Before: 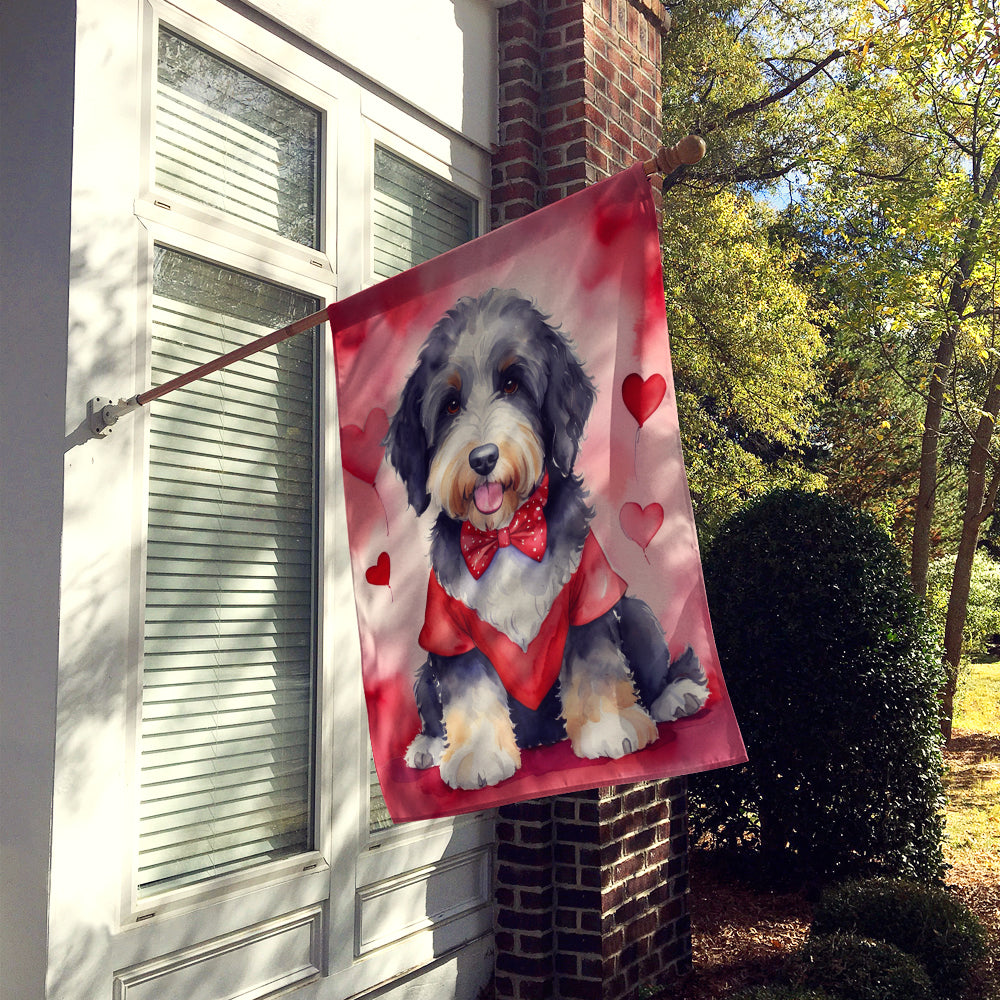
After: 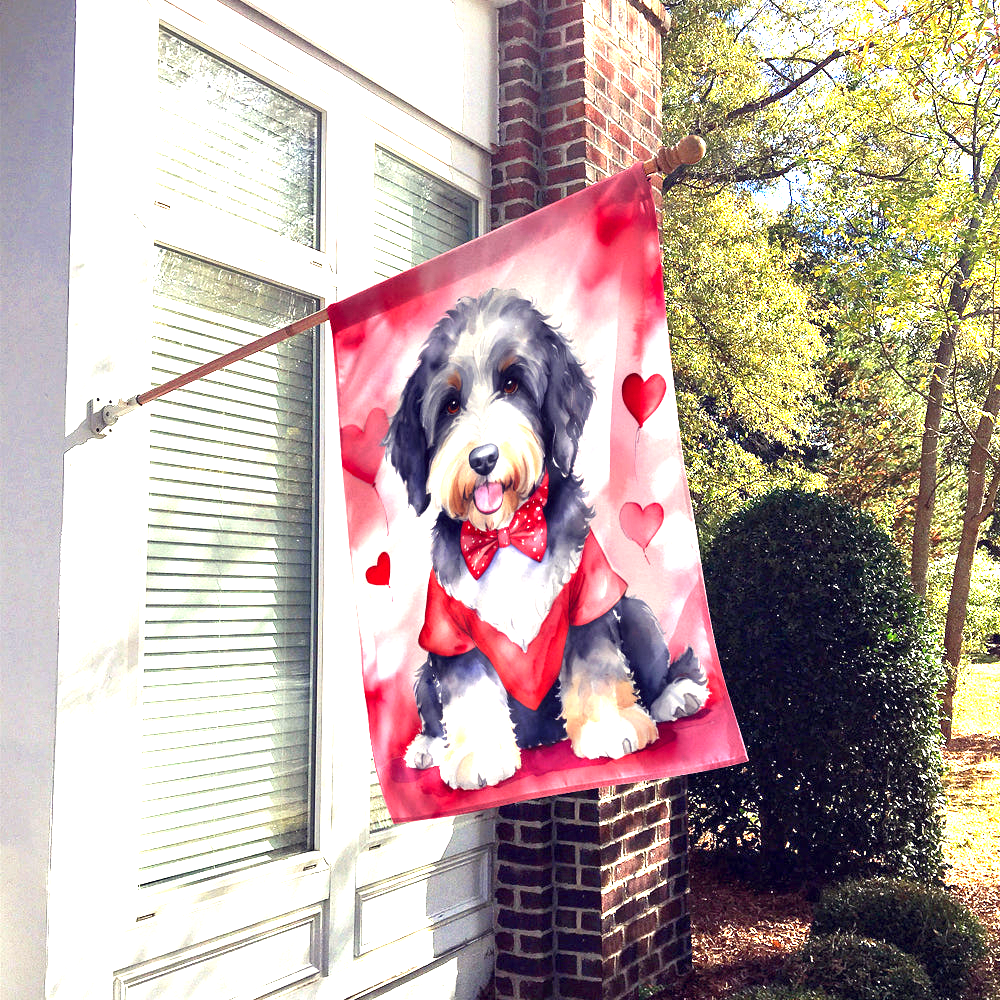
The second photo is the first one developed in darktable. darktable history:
contrast equalizer: octaves 7, y [[0.6 ×6], [0.55 ×6], [0 ×6], [0 ×6], [0 ×6]], mix 0.3
exposure: black level correction 0, exposure 1.675 EV, compensate exposure bias true, compensate highlight preservation false
